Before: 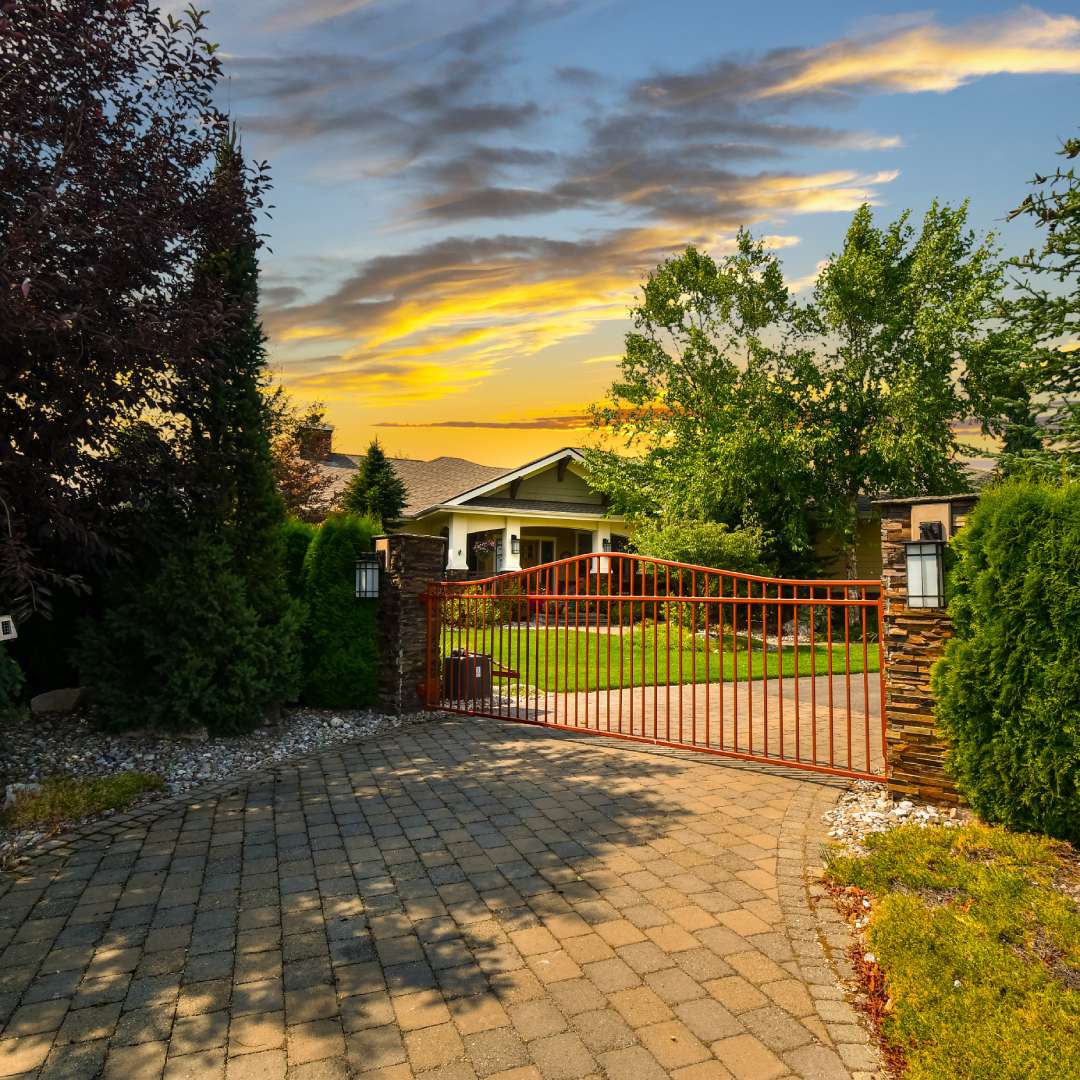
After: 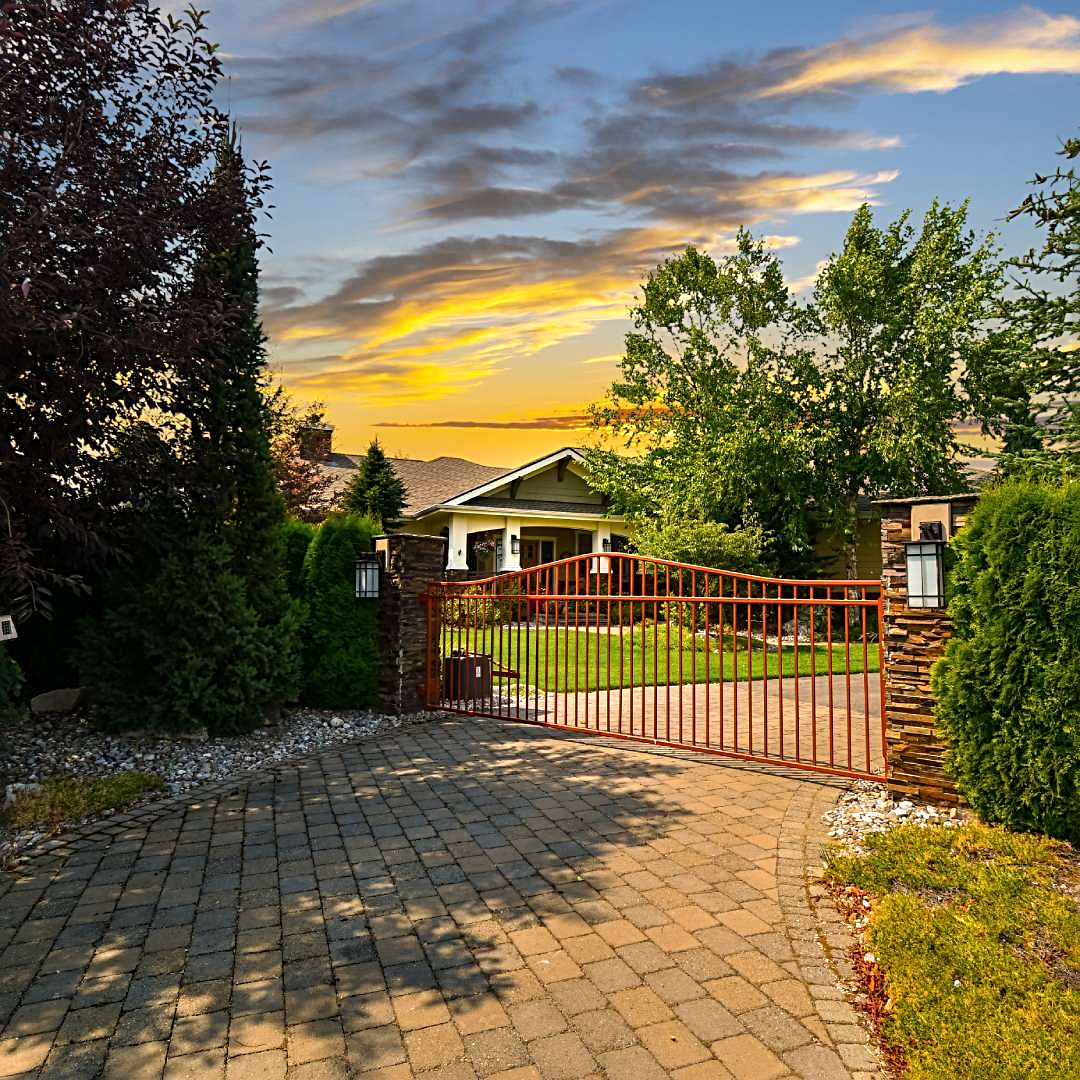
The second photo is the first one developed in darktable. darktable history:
sharpen: radius 3.119
white balance: red 1.009, blue 1.027
